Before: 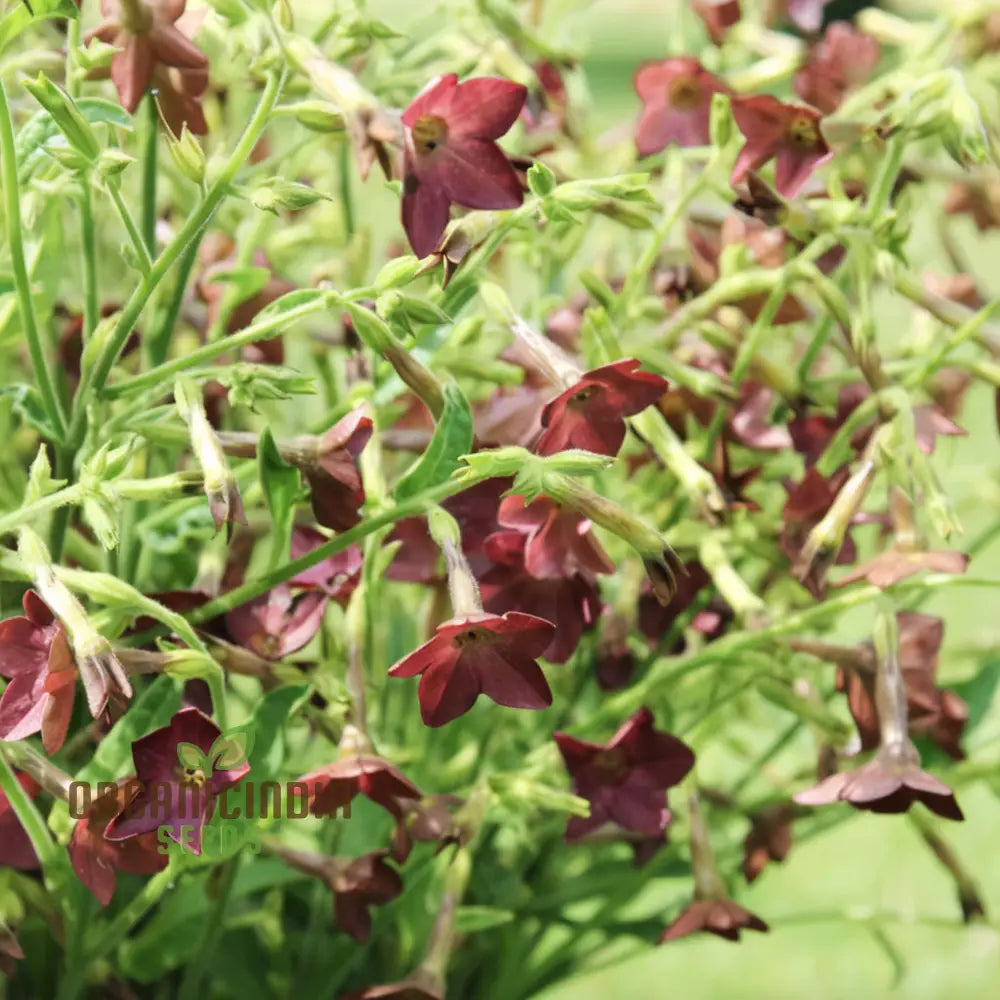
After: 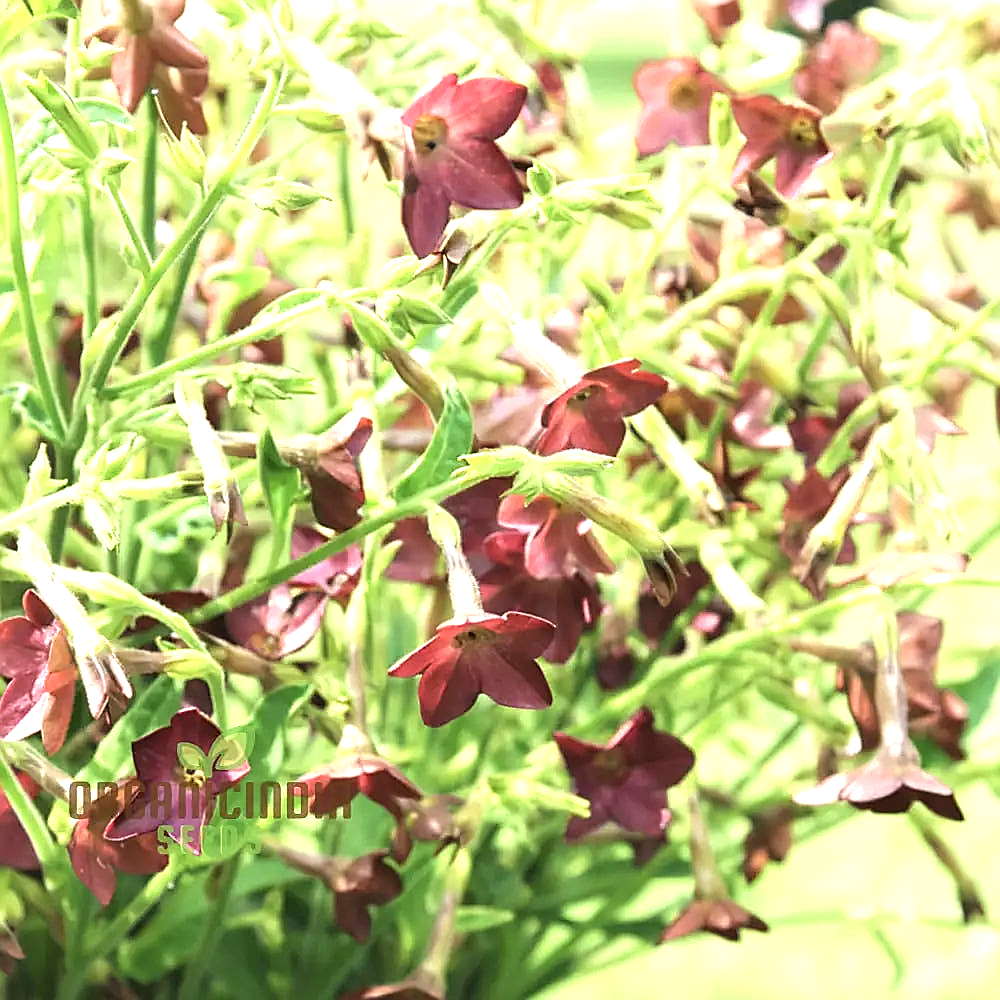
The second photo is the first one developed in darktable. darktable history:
contrast brightness saturation: saturation -0.05
sharpen: radius 1.4, amount 1.25, threshold 0.7
exposure: black level correction 0, exposure 1 EV, compensate exposure bias true, compensate highlight preservation false
